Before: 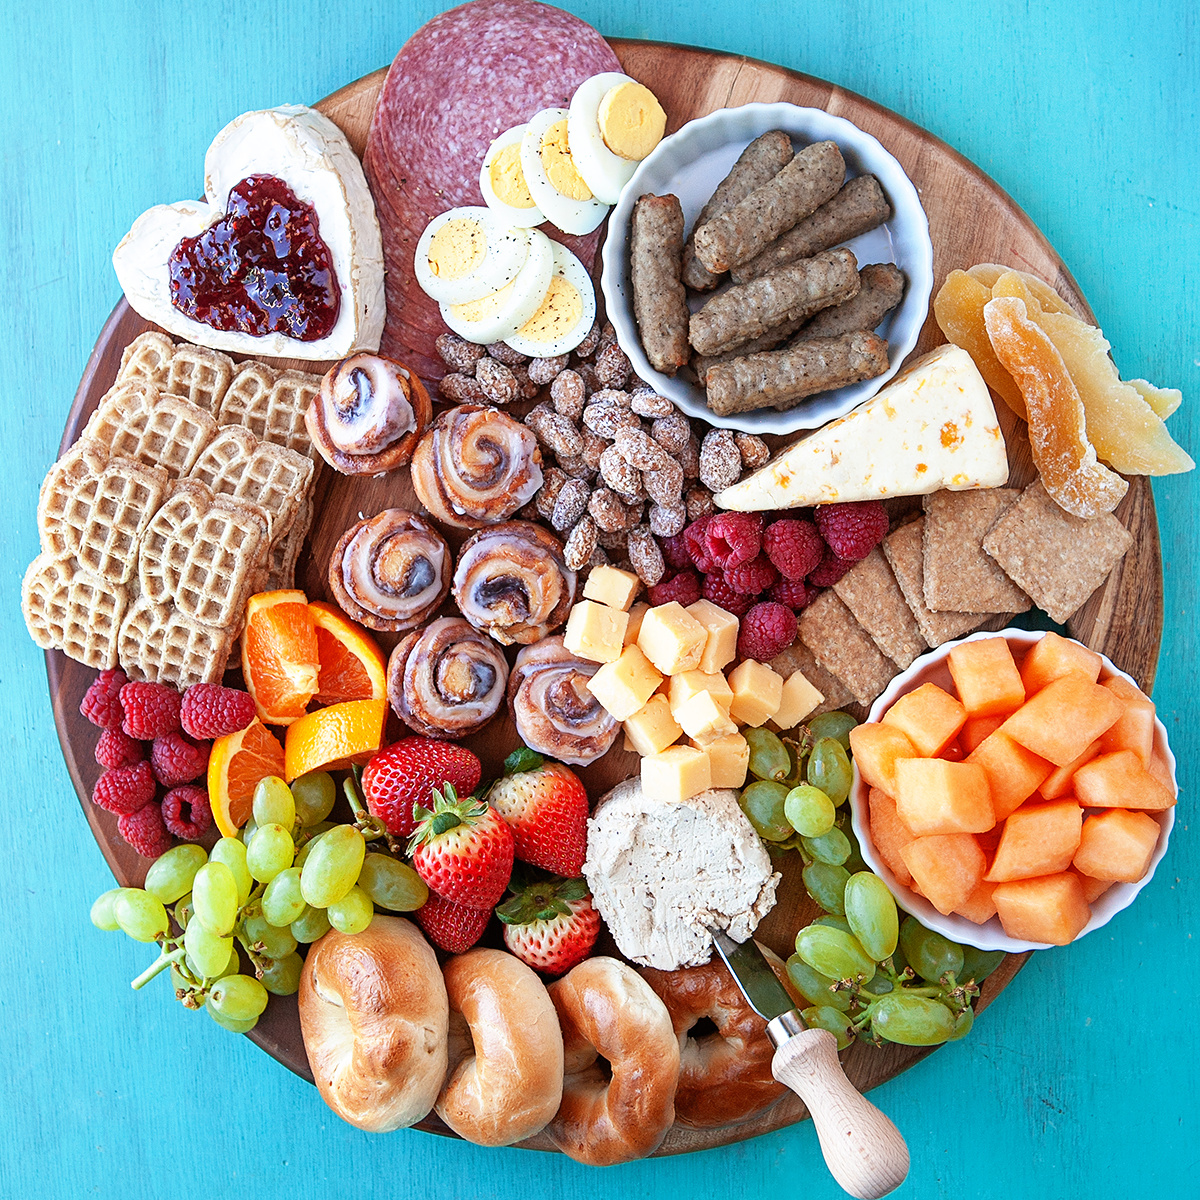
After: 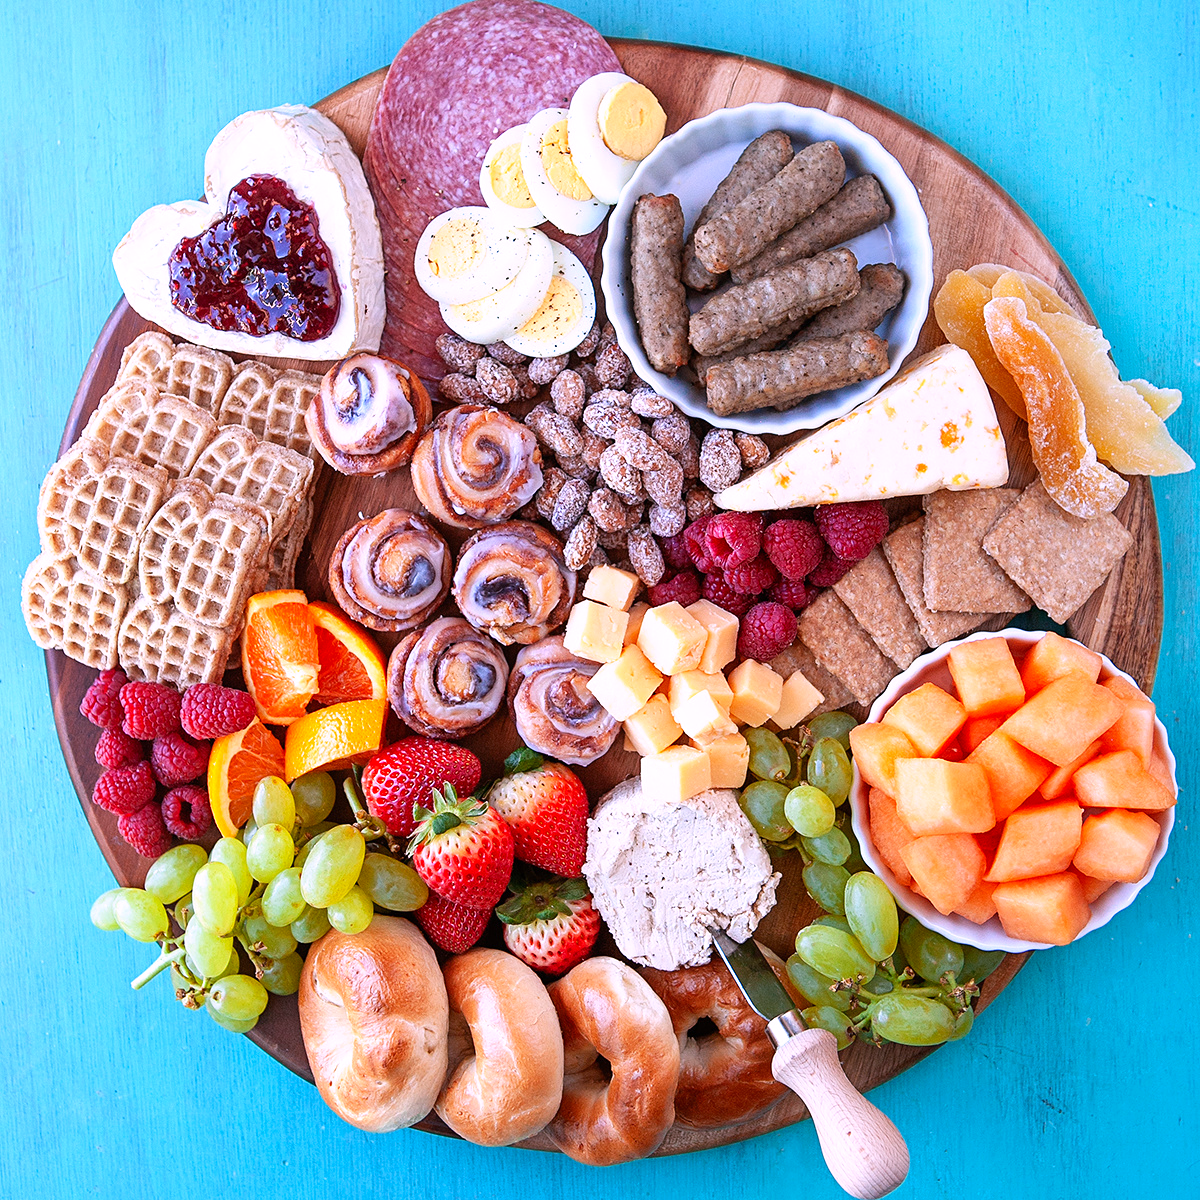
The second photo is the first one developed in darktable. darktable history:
white balance: red 1.066, blue 1.119
contrast brightness saturation: contrast 0.04, saturation 0.07
